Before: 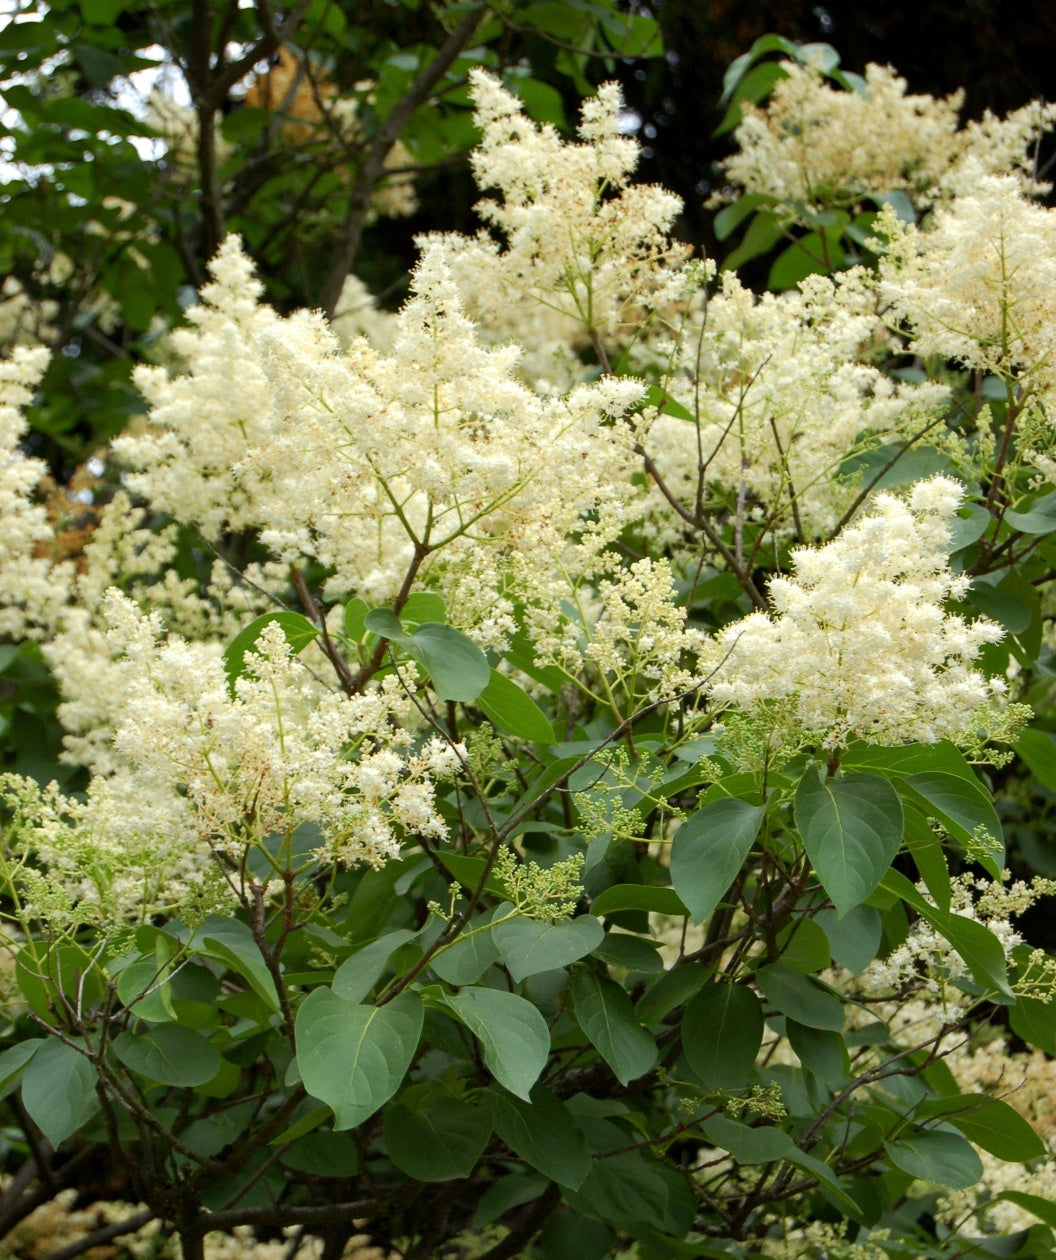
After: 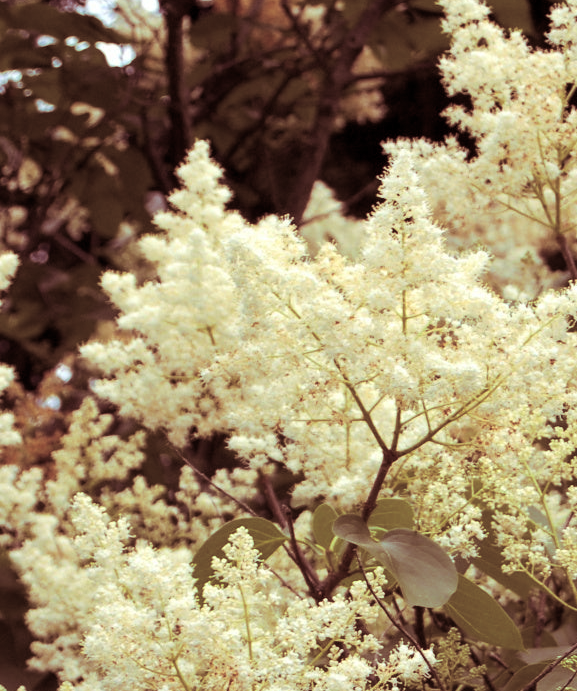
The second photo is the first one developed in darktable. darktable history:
split-toning: highlights › hue 187.2°, highlights › saturation 0.83, balance -68.05, compress 56.43%
crop and rotate: left 3.047%, top 7.509%, right 42.236%, bottom 37.598%
